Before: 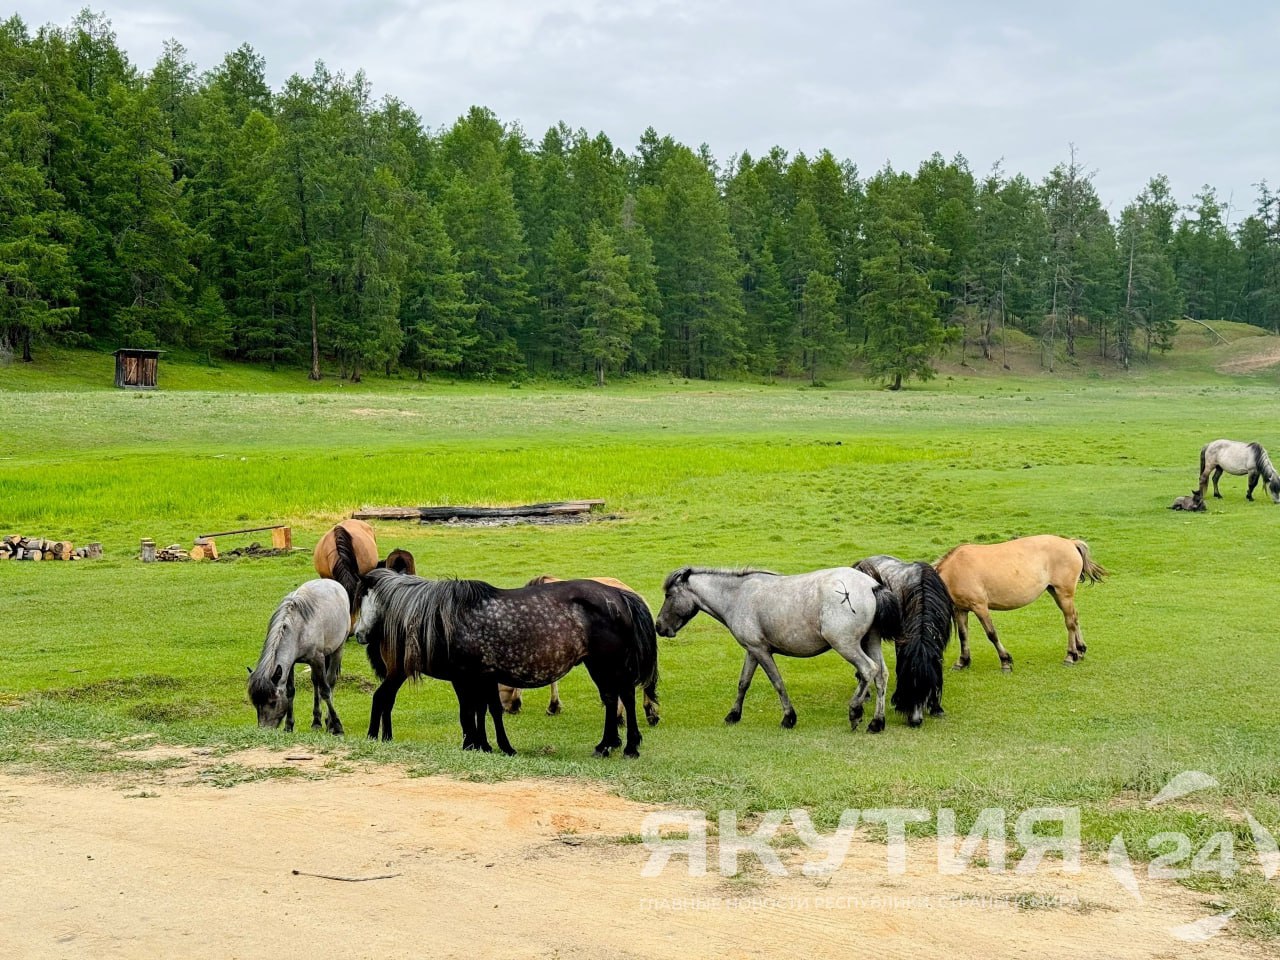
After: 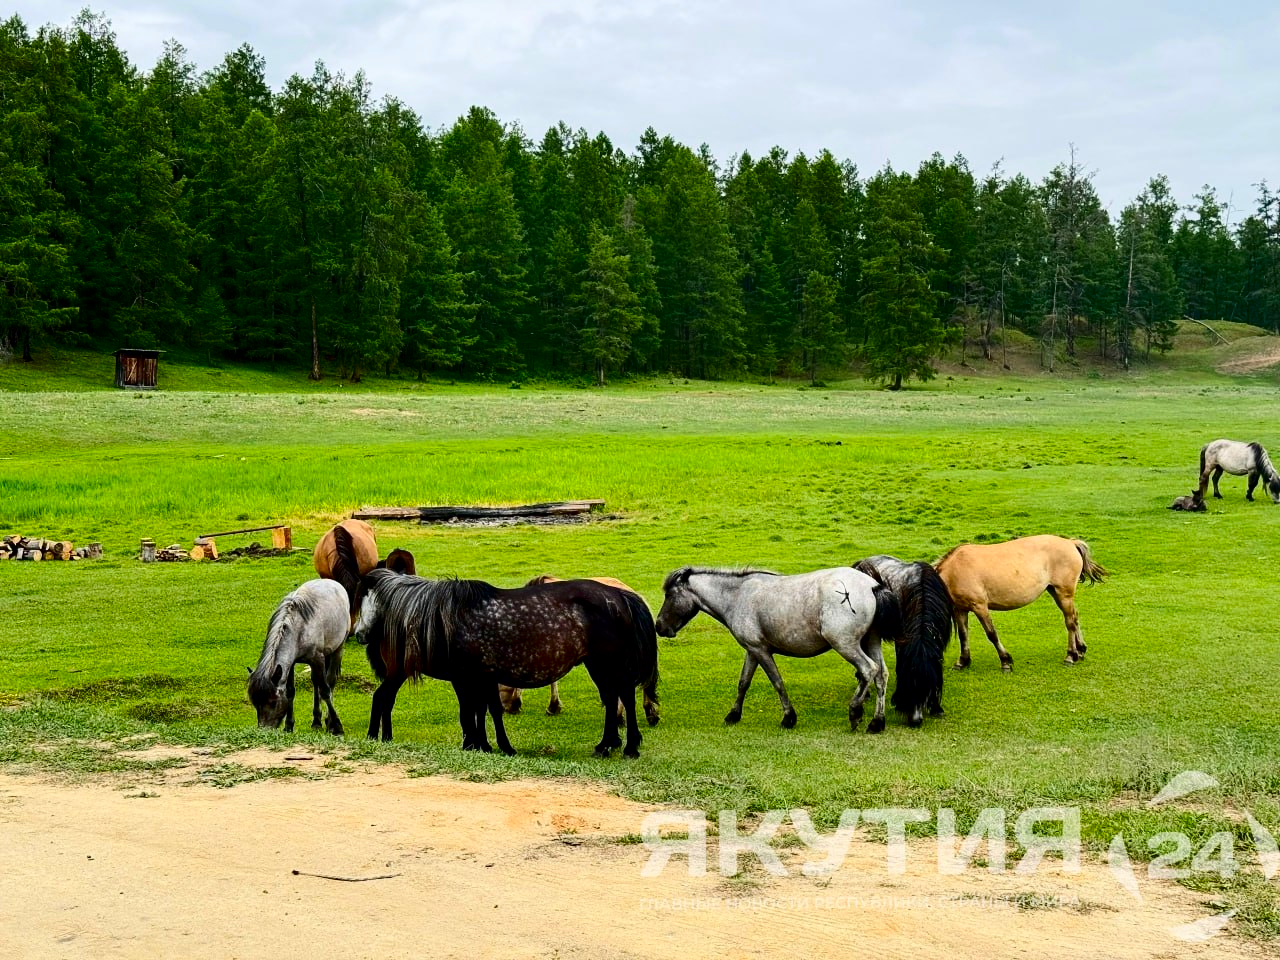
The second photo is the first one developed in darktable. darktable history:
contrast brightness saturation: contrast 0.222, brightness -0.192, saturation 0.244
contrast equalizer: octaves 7, y [[0.5 ×6], [0.5 ×6], [0.5, 0.5, 0.501, 0.545, 0.707, 0.863], [0 ×6], [0 ×6]]
